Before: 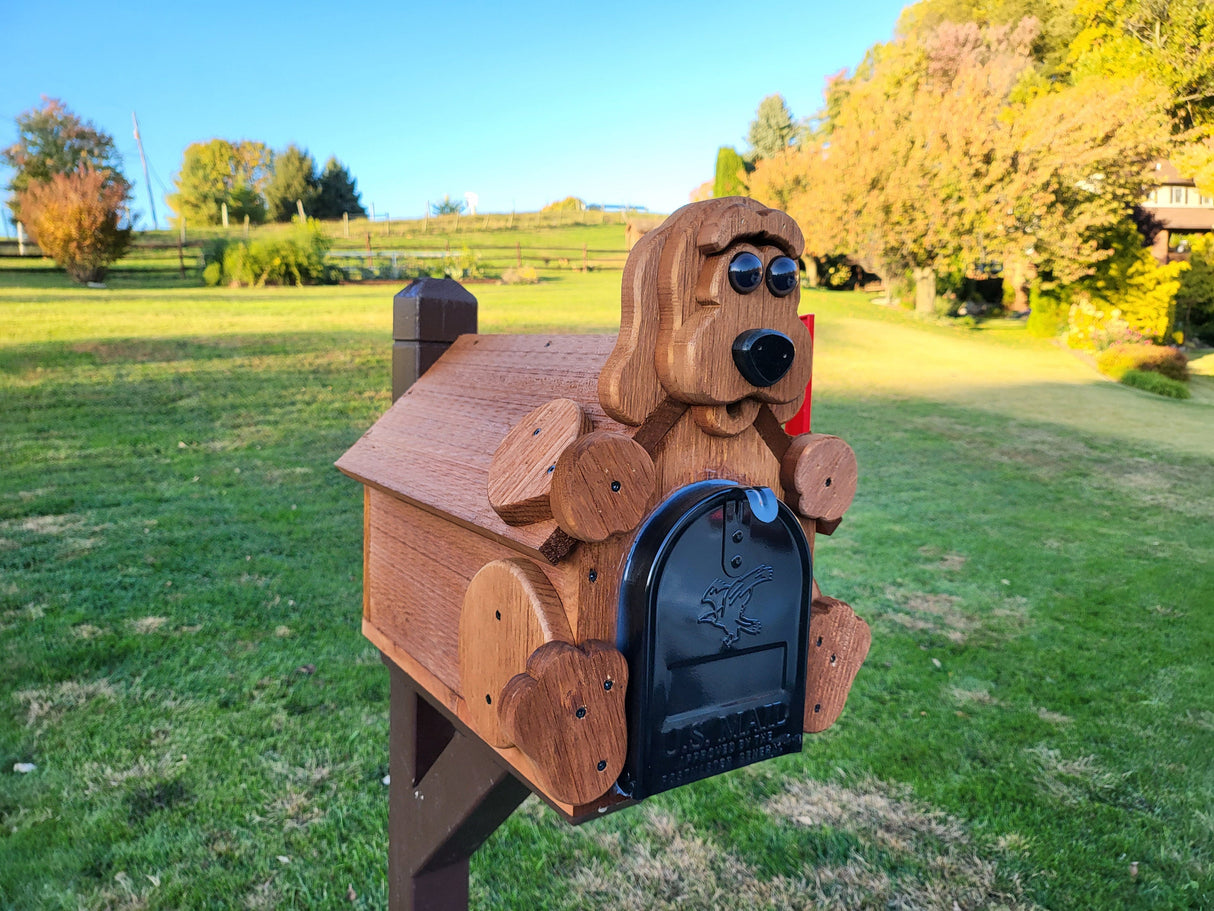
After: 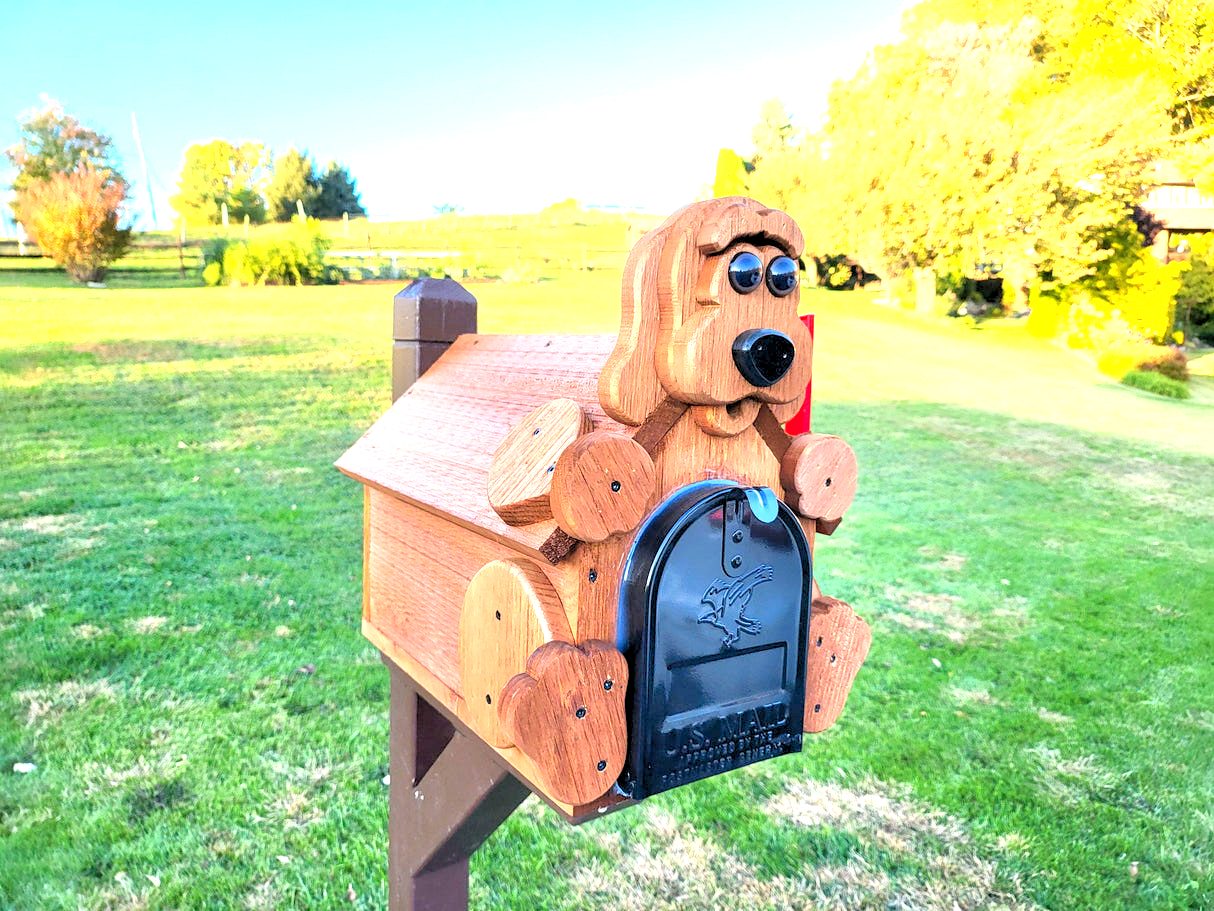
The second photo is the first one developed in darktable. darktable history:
levels: black 3.83%, white 90.64%, levels [0.044, 0.416, 0.908]
exposure: black level correction 0.001, exposure 1.129 EV, compensate exposure bias true, compensate highlight preservation false
